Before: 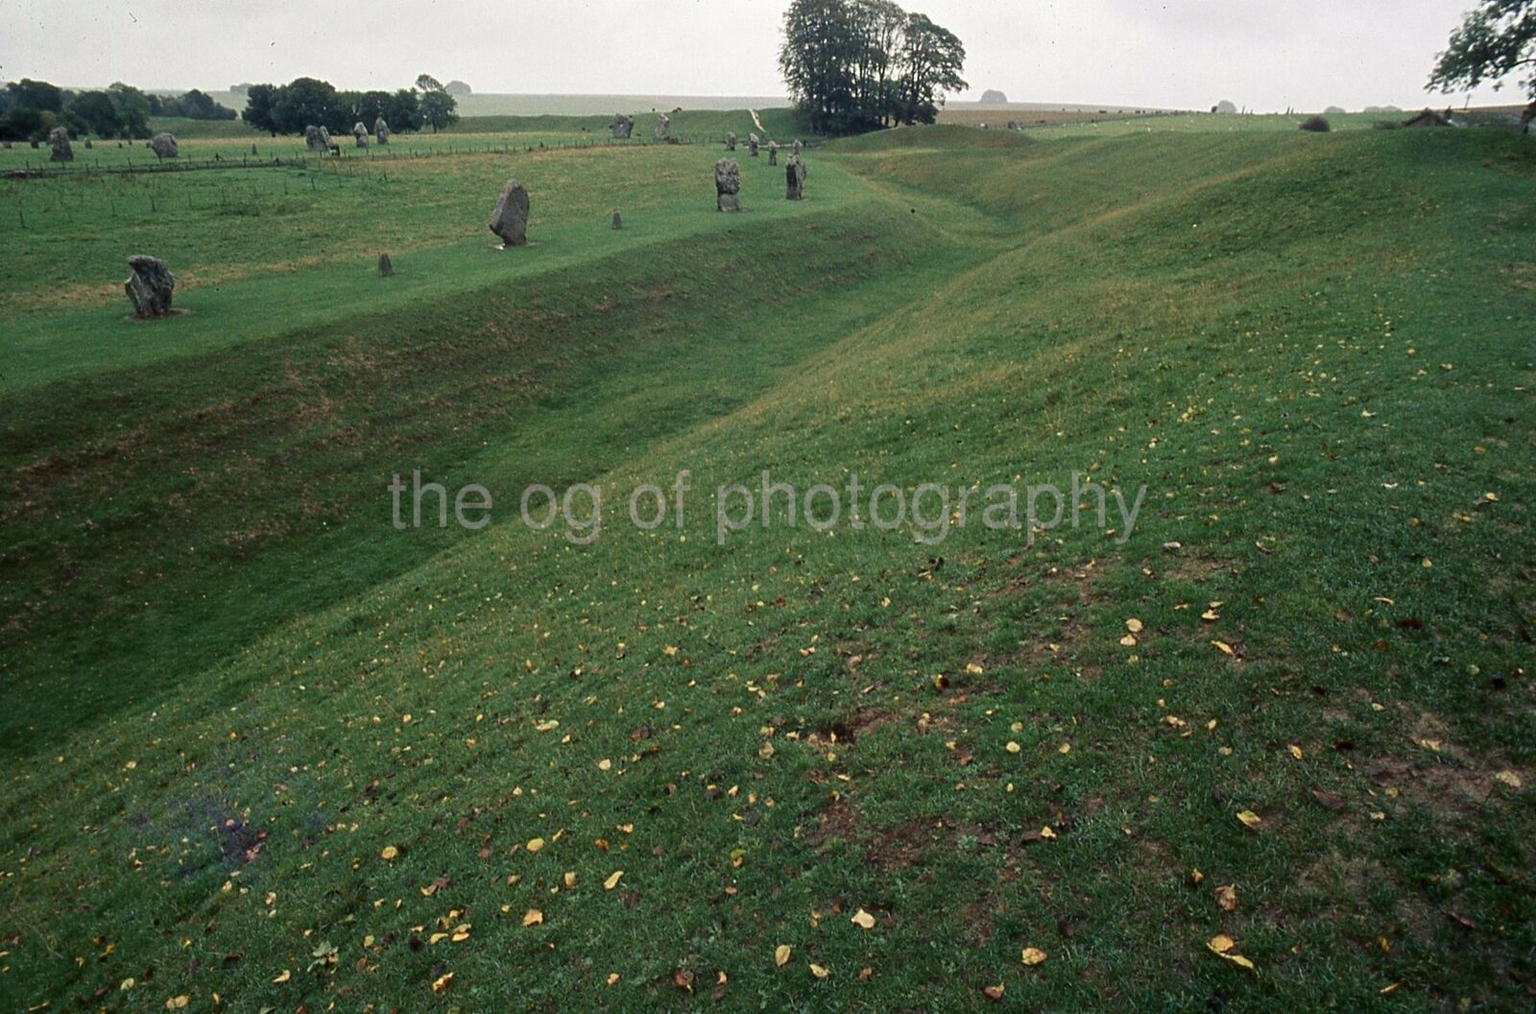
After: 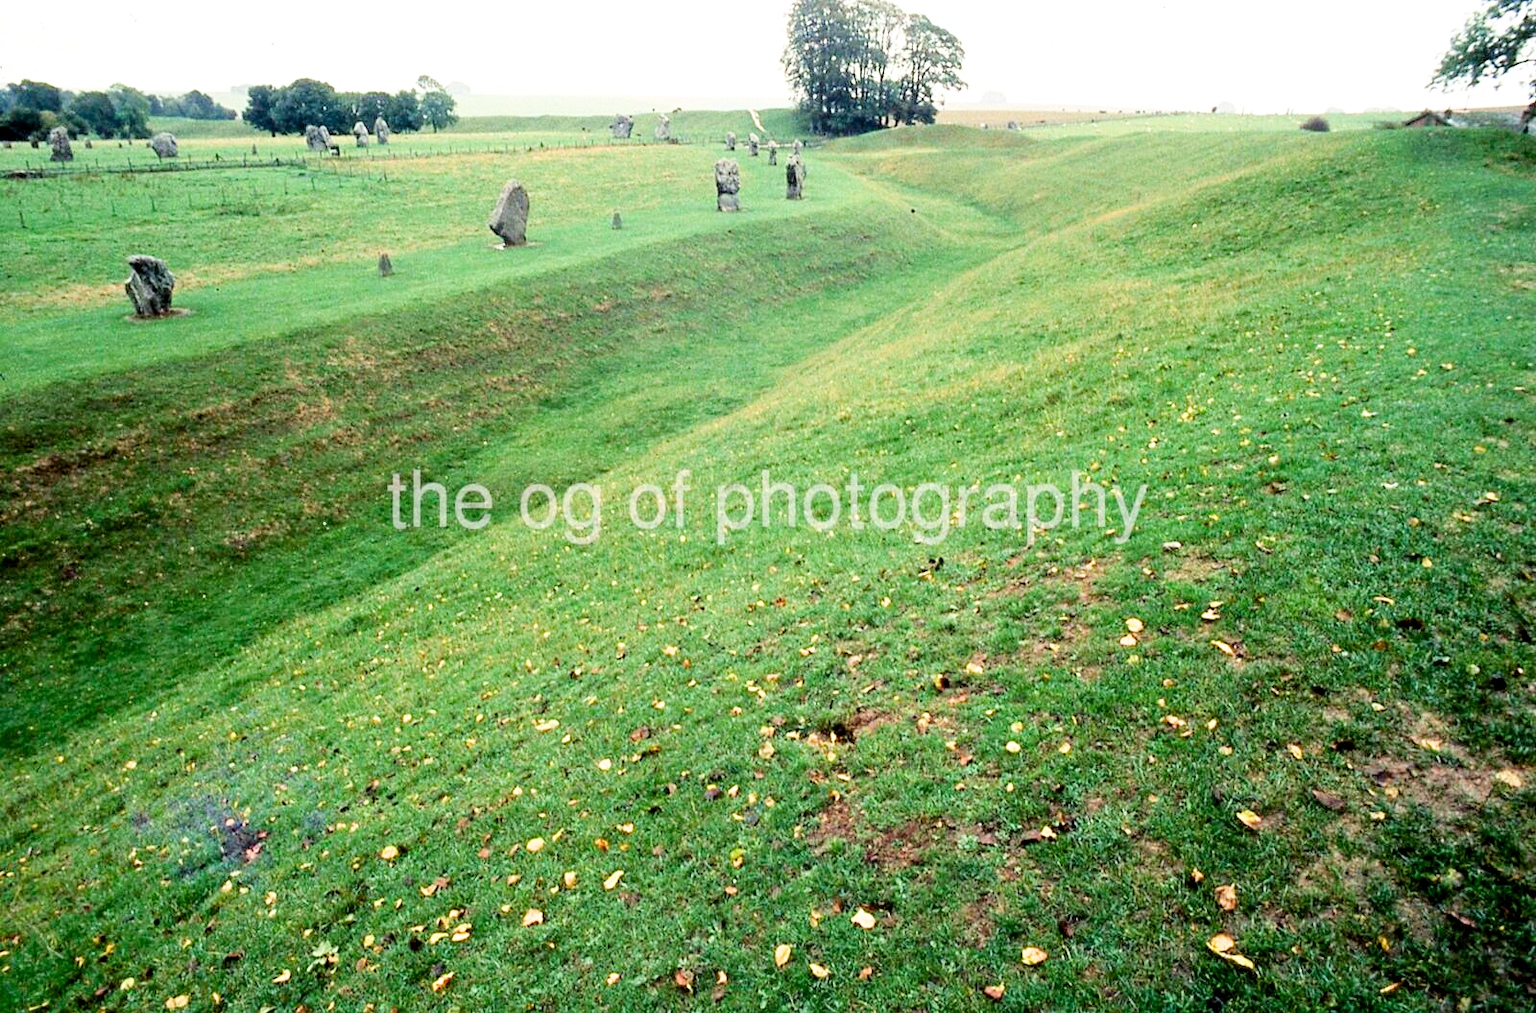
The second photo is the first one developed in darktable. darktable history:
contrast brightness saturation: contrast 0.09, saturation 0.28
exposure: black level correction 0.005, exposure 2.084 EV, compensate highlight preservation false
filmic rgb: black relative exposure -5 EV, hardness 2.88, contrast 1.1, highlights saturation mix -20%
